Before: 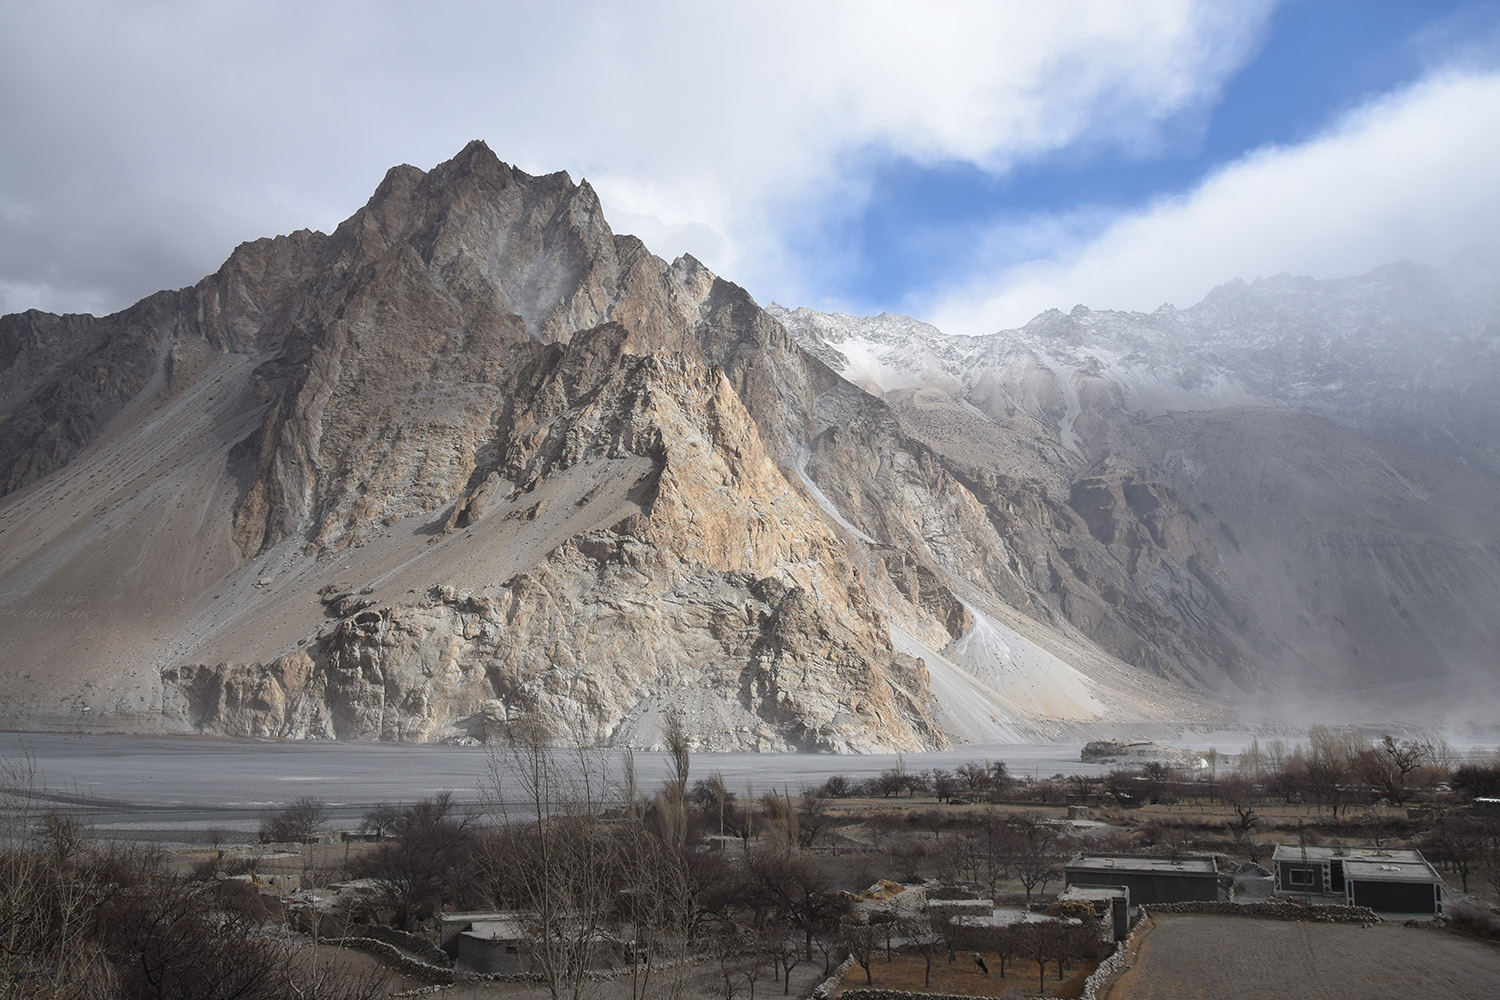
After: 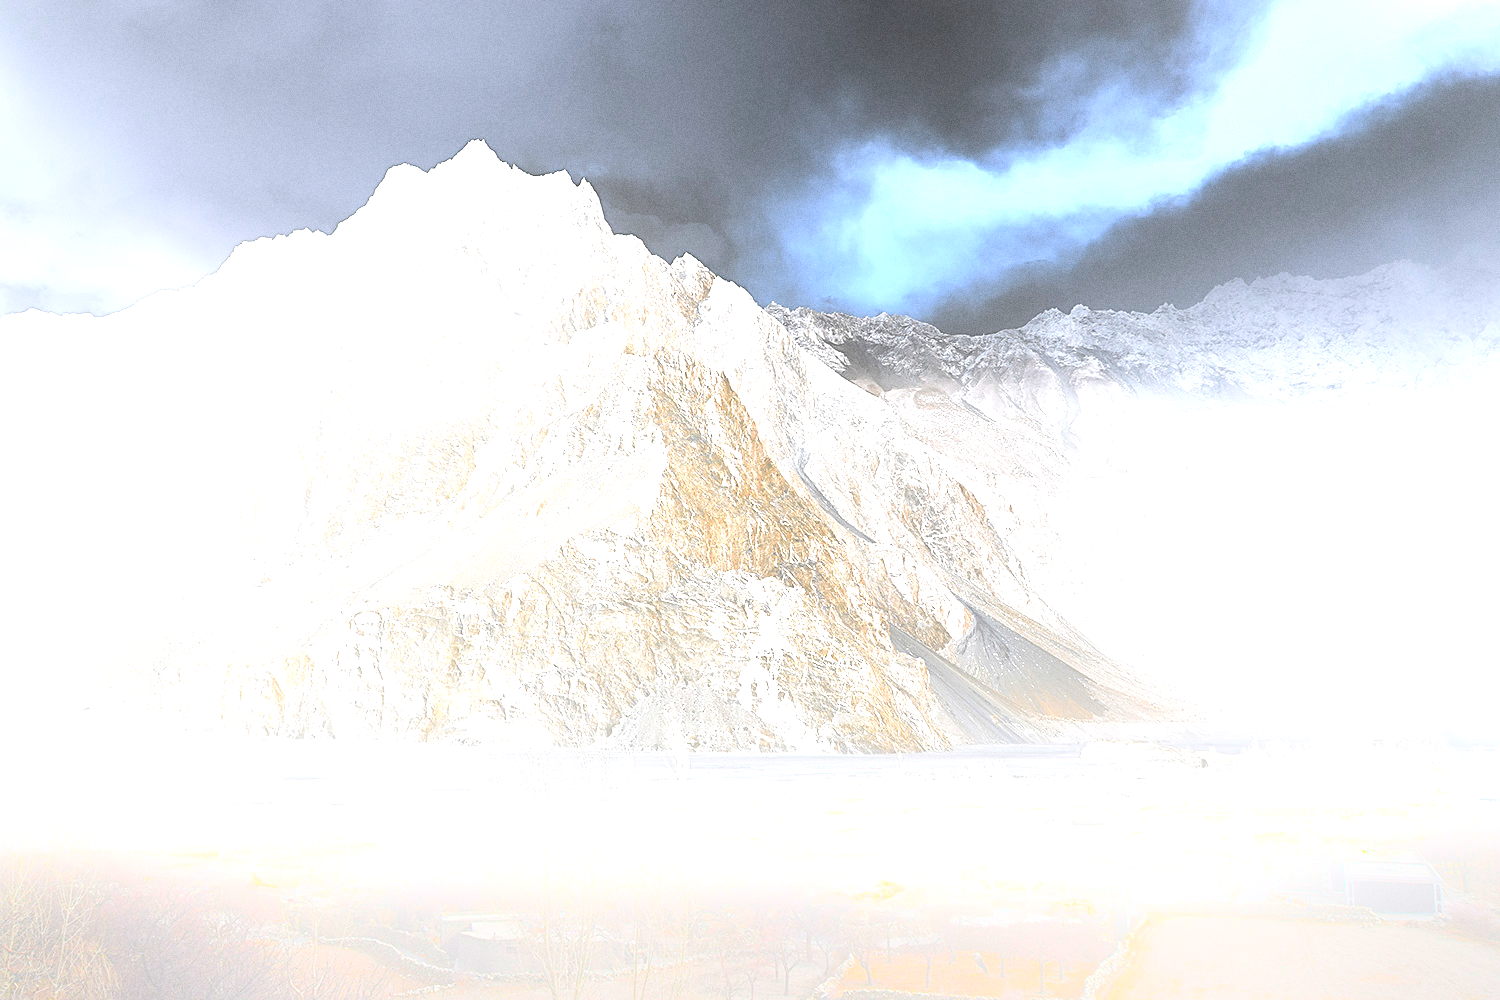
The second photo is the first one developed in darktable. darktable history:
sharpen: on, module defaults
exposure: black level correction 0, exposure 1.5 EV, compensate exposure bias true, compensate highlight preservation false
bloom: size 25%, threshold 5%, strength 90%
grain: coarseness 0.09 ISO
